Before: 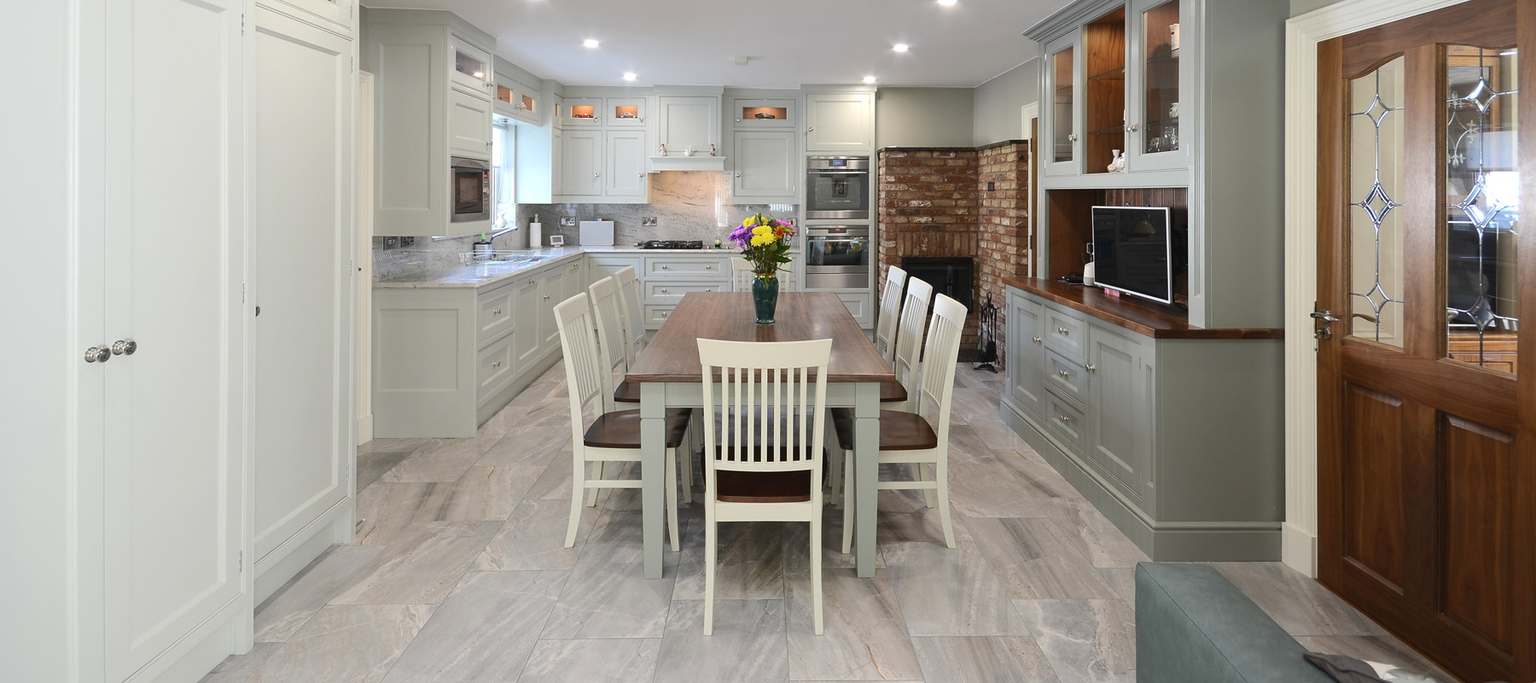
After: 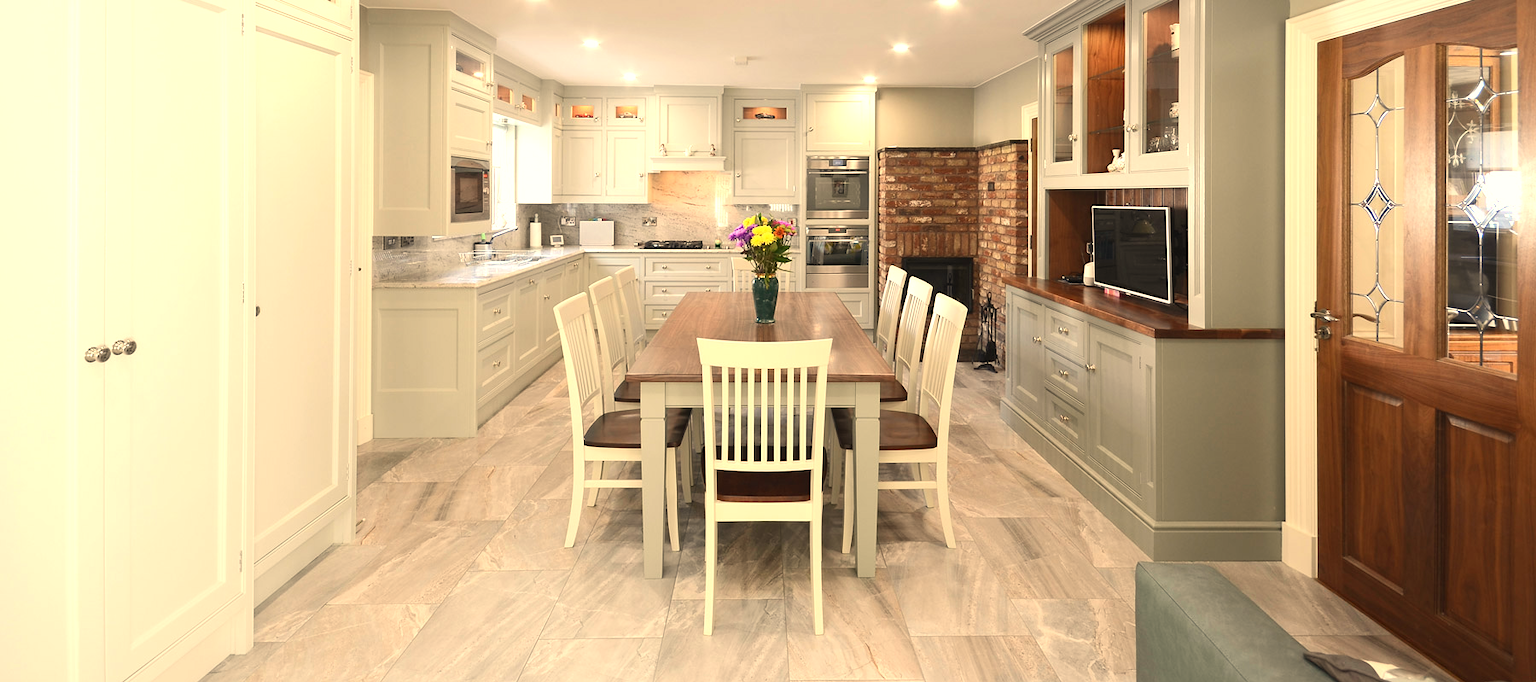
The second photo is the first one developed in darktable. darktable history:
exposure: exposure 0.6 EV, compensate highlight preservation false
white balance: red 1.138, green 0.996, blue 0.812
